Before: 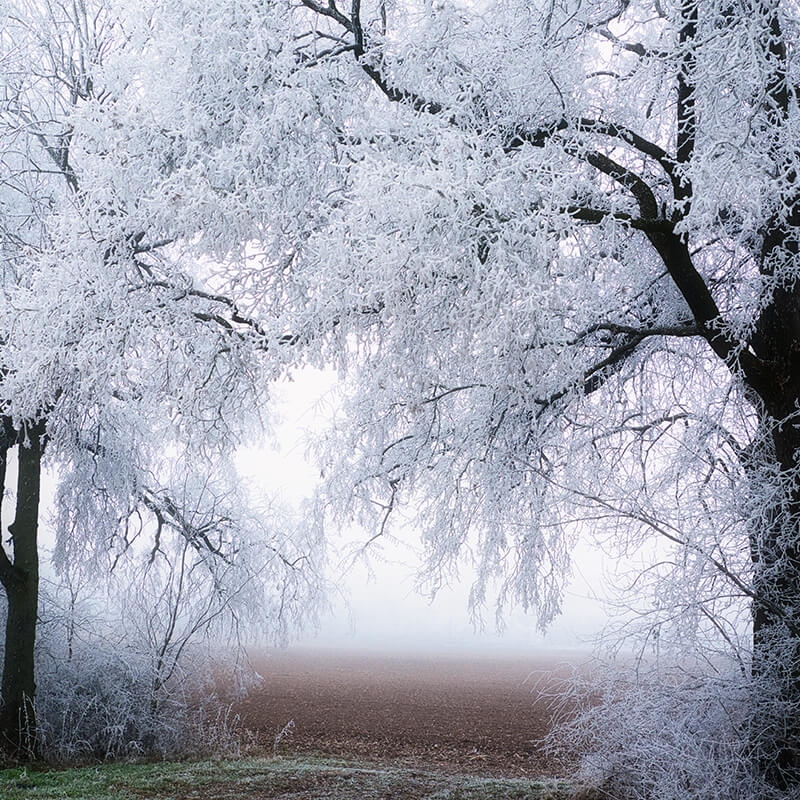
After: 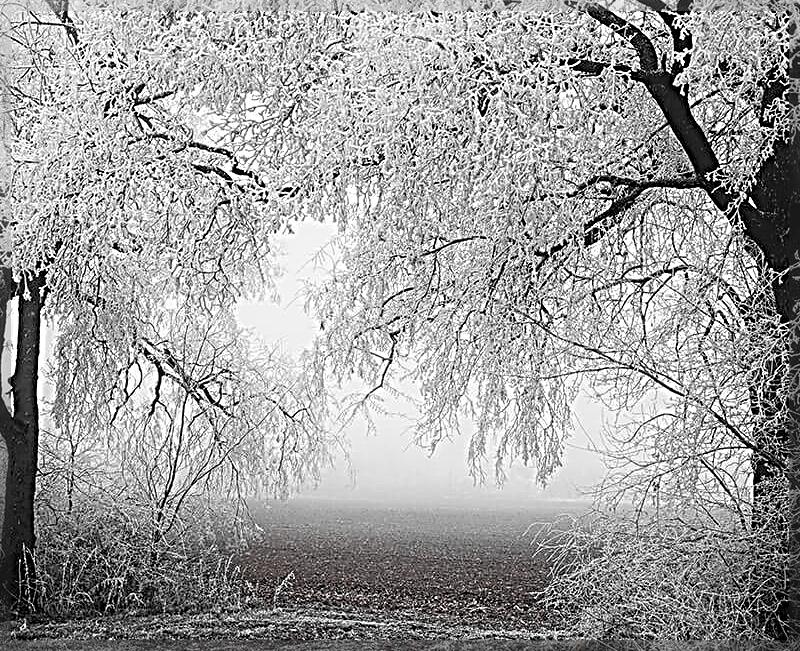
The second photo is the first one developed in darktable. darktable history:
crop and rotate: top 18.507%
sharpen: radius 4.001, amount 2
color zones: curves: ch1 [(0, 0.006) (0.094, 0.285) (0.171, 0.001) (0.429, 0.001) (0.571, 0.003) (0.714, 0.004) (0.857, 0.004) (1, 0.006)]
local contrast: detail 110%
contrast equalizer: y [[0.5, 0.5, 0.472, 0.5, 0.5, 0.5], [0.5 ×6], [0.5 ×6], [0 ×6], [0 ×6]]
